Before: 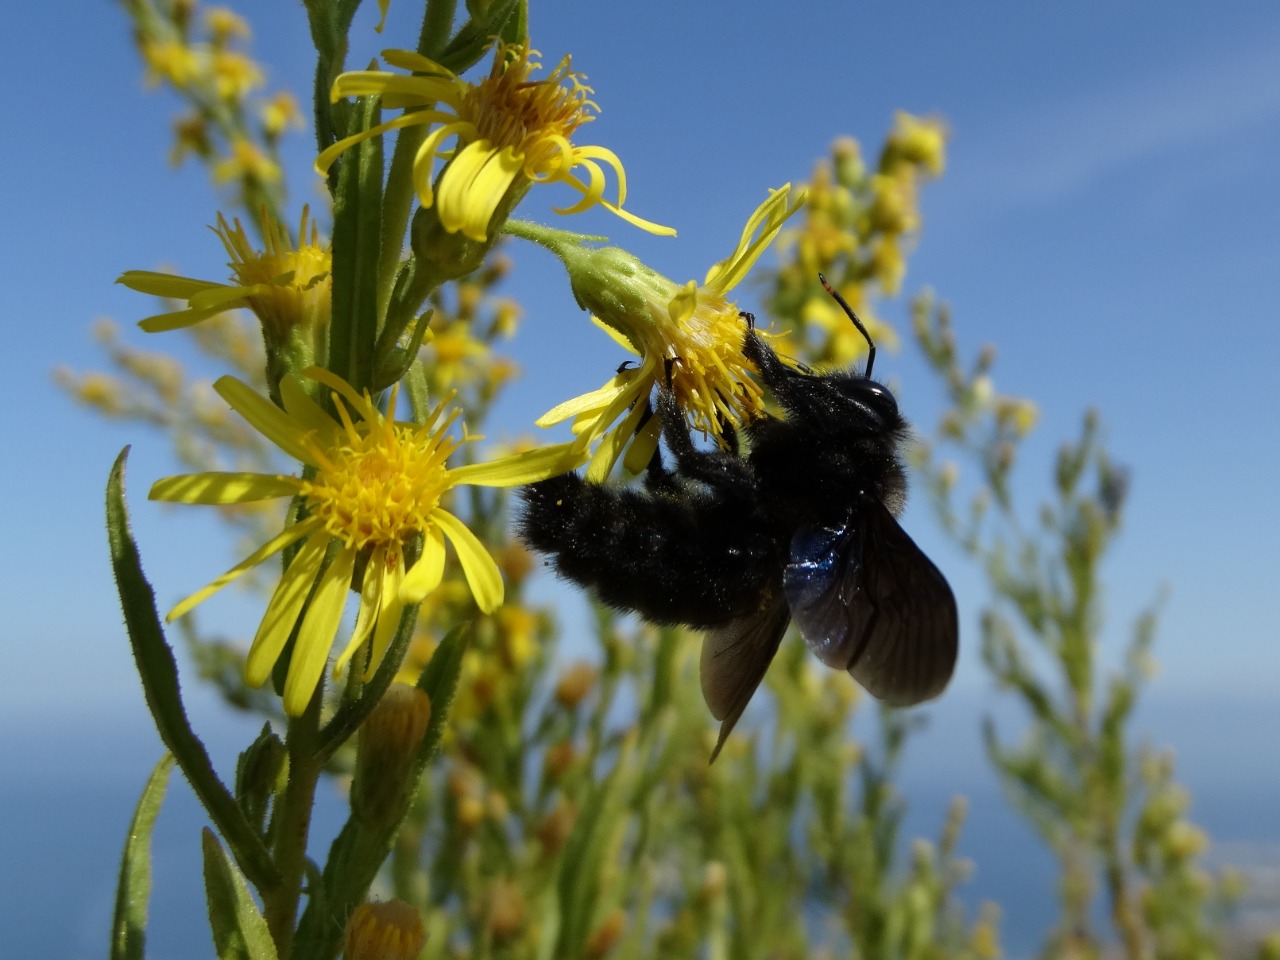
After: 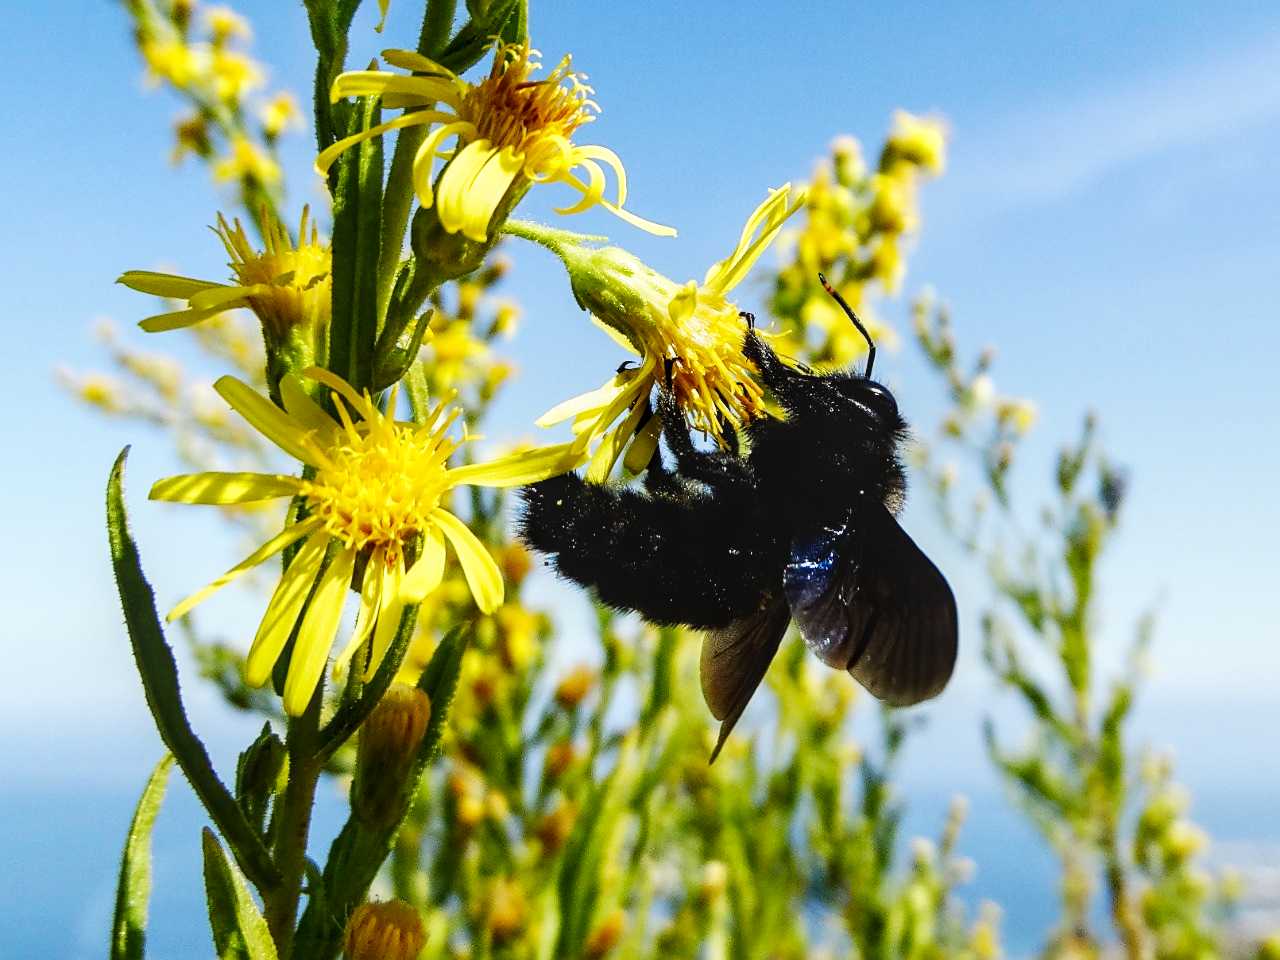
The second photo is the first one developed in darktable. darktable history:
sharpen: on, module defaults
contrast brightness saturation: contrast -0.024, brightness -0.015, saturation 0.03
local contrast: detail 130%
base curve: curves: ch0 [(0, 0) (0.007, 0.004) (0.027, 0.03) (0.046, 0.07) (0.207, 0.54) (0.442, 0.872) (0.673, 0.972) (1, 1)], preserve colors none
